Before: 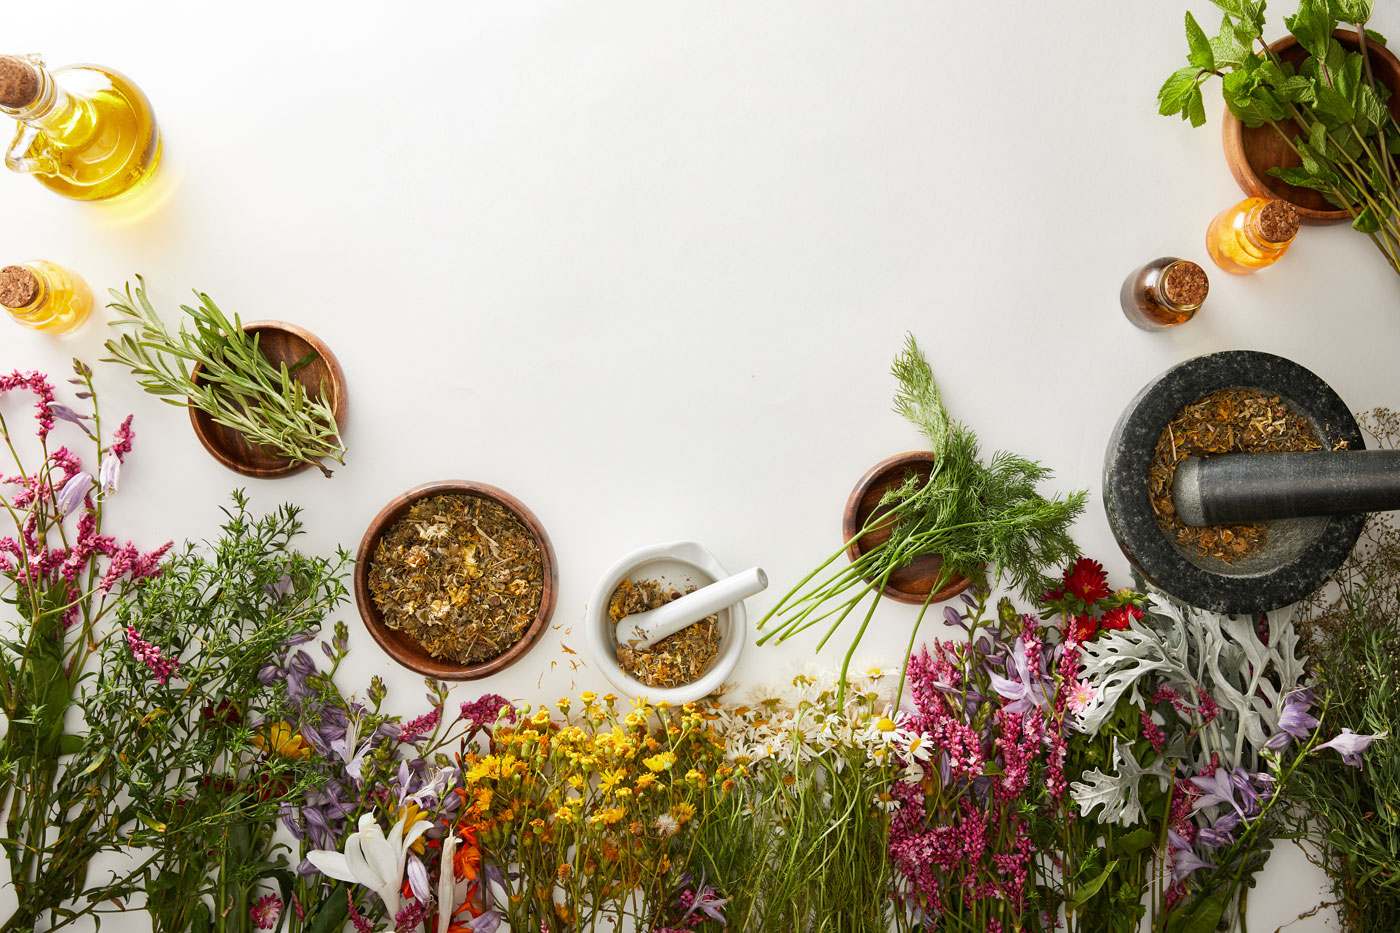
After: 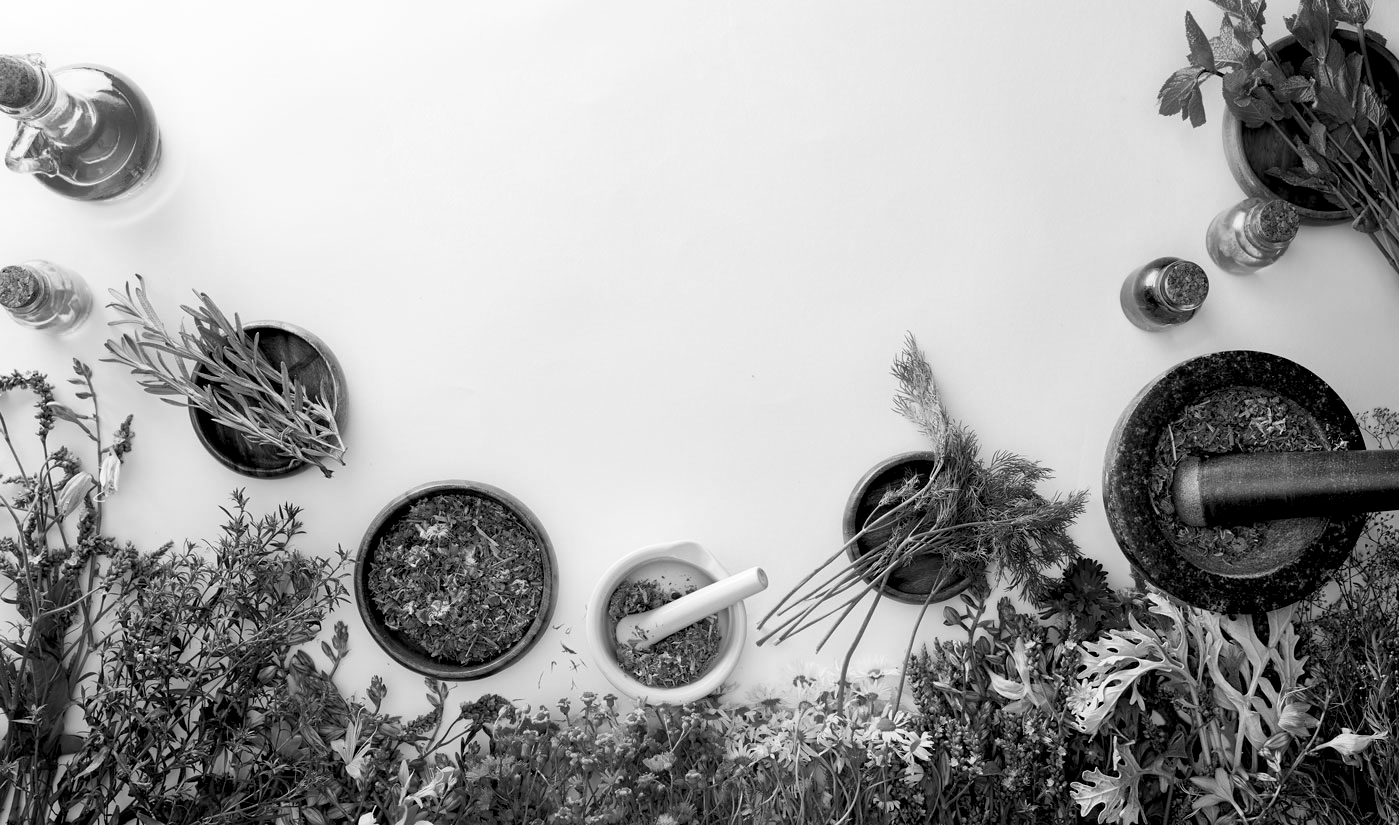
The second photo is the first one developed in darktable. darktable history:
levels: mode automatic, black 0.023%, white 99.97%, levels [0.062, 0.494, 0.925]
crop and rotate: top 0%, bottom 11.49%
color correction: highlights a* 5.38, highlights b* 5.3, shadows a* -4.26, shadows b* -5.11
exposure: black level correction 0.016, exposure -0.009 EV, compensate highlight preservation false
monochrome: a 0, b 0, size 0.5, highlights 0.57
